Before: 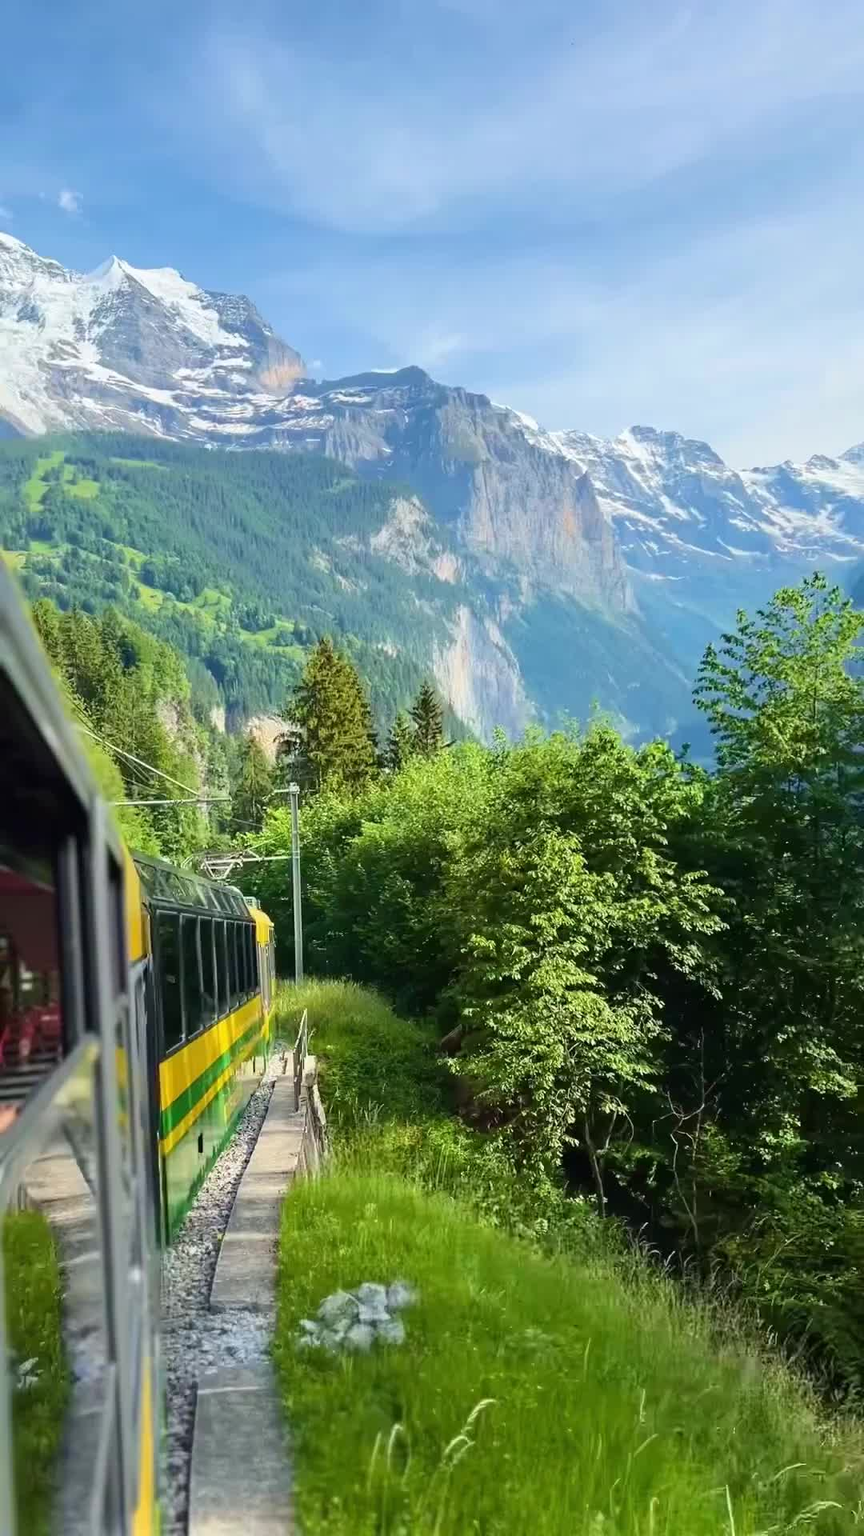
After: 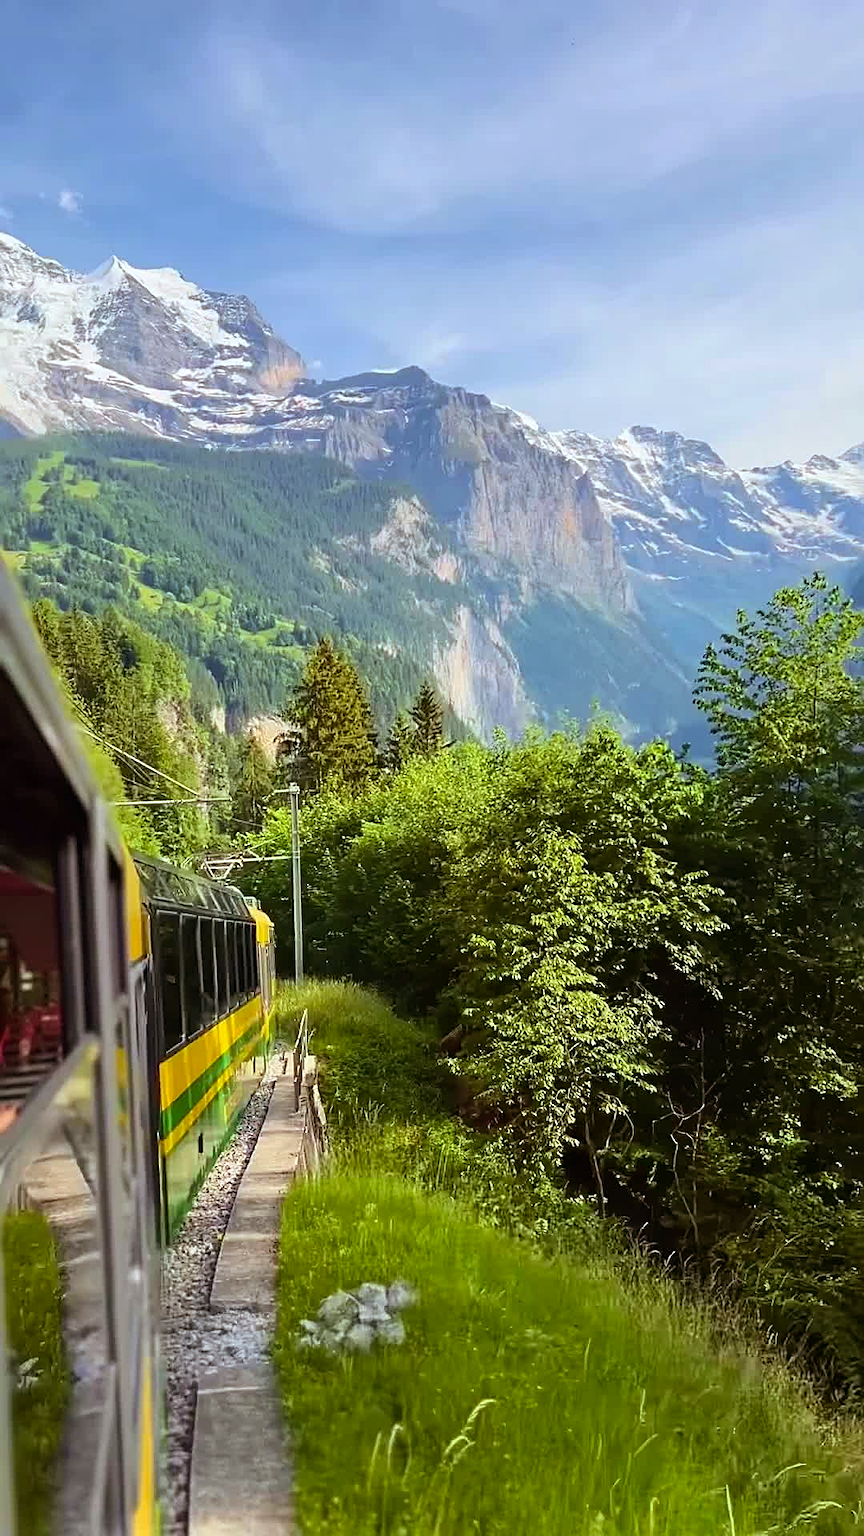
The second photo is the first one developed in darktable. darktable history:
sharpen: on, module defaults
rgb levels: mode RGB, independent channels, levels [[0, 0.5, 1], [0, 0.521, 1], [0, 0.536, 1]]
white balance: emerald 1
